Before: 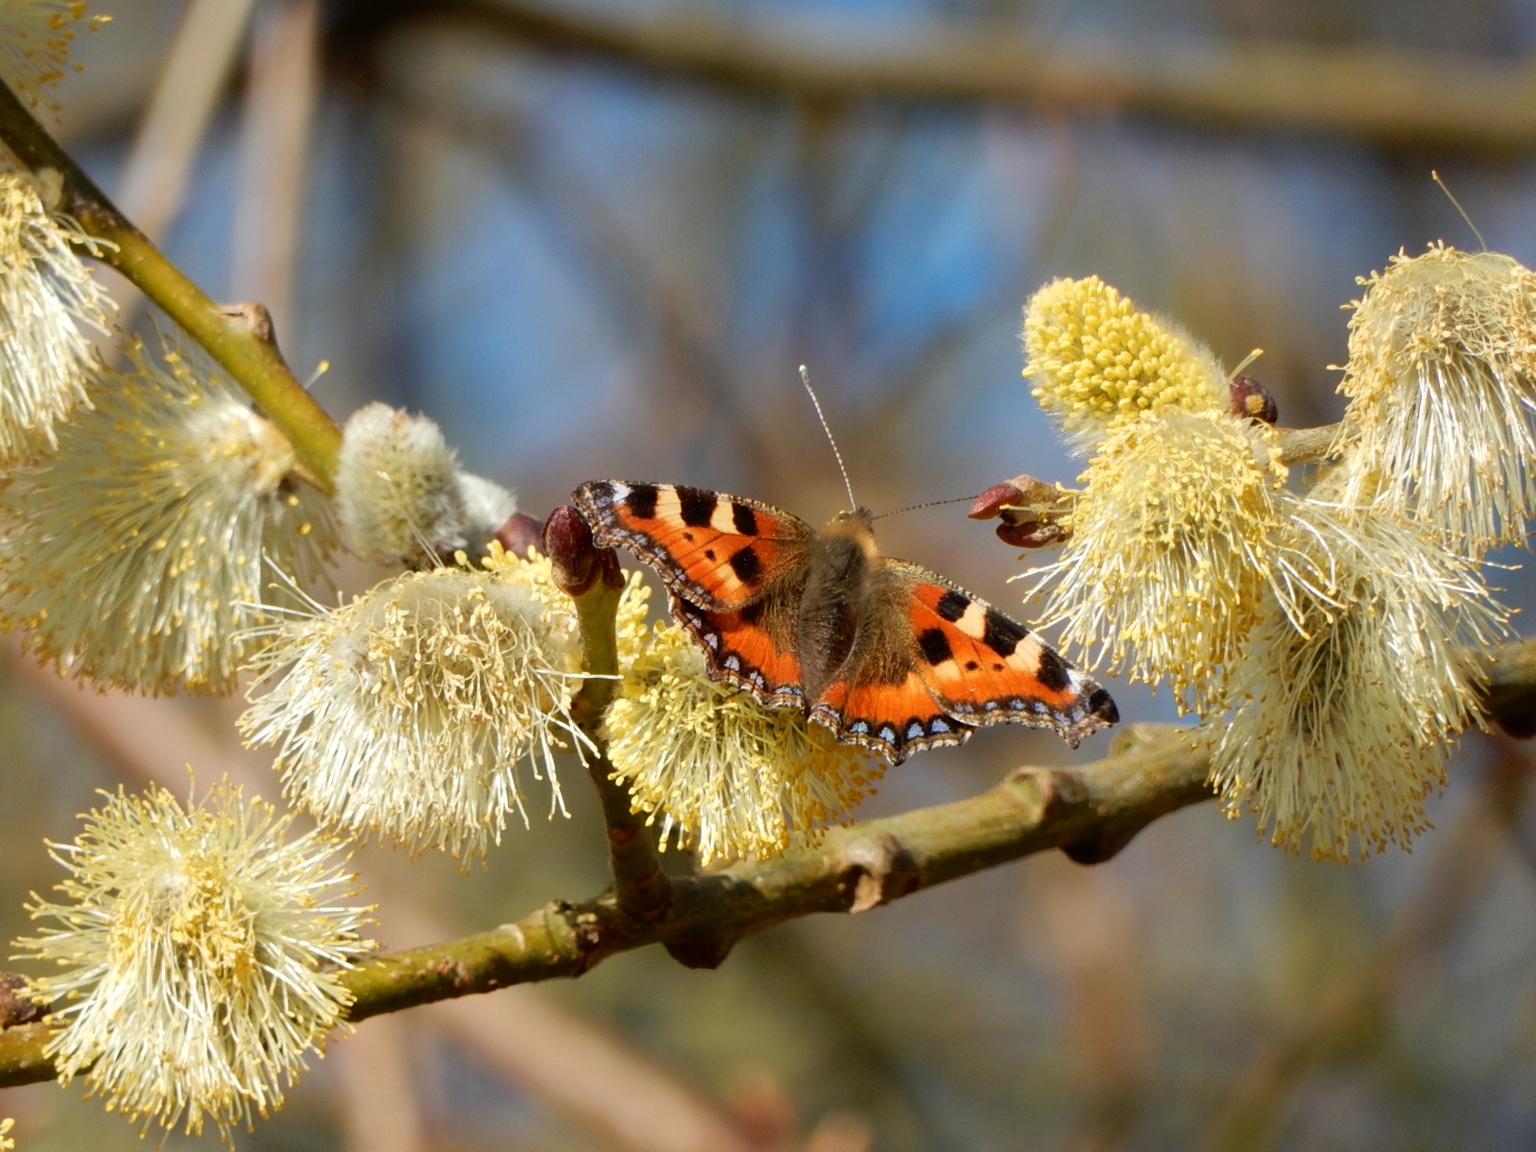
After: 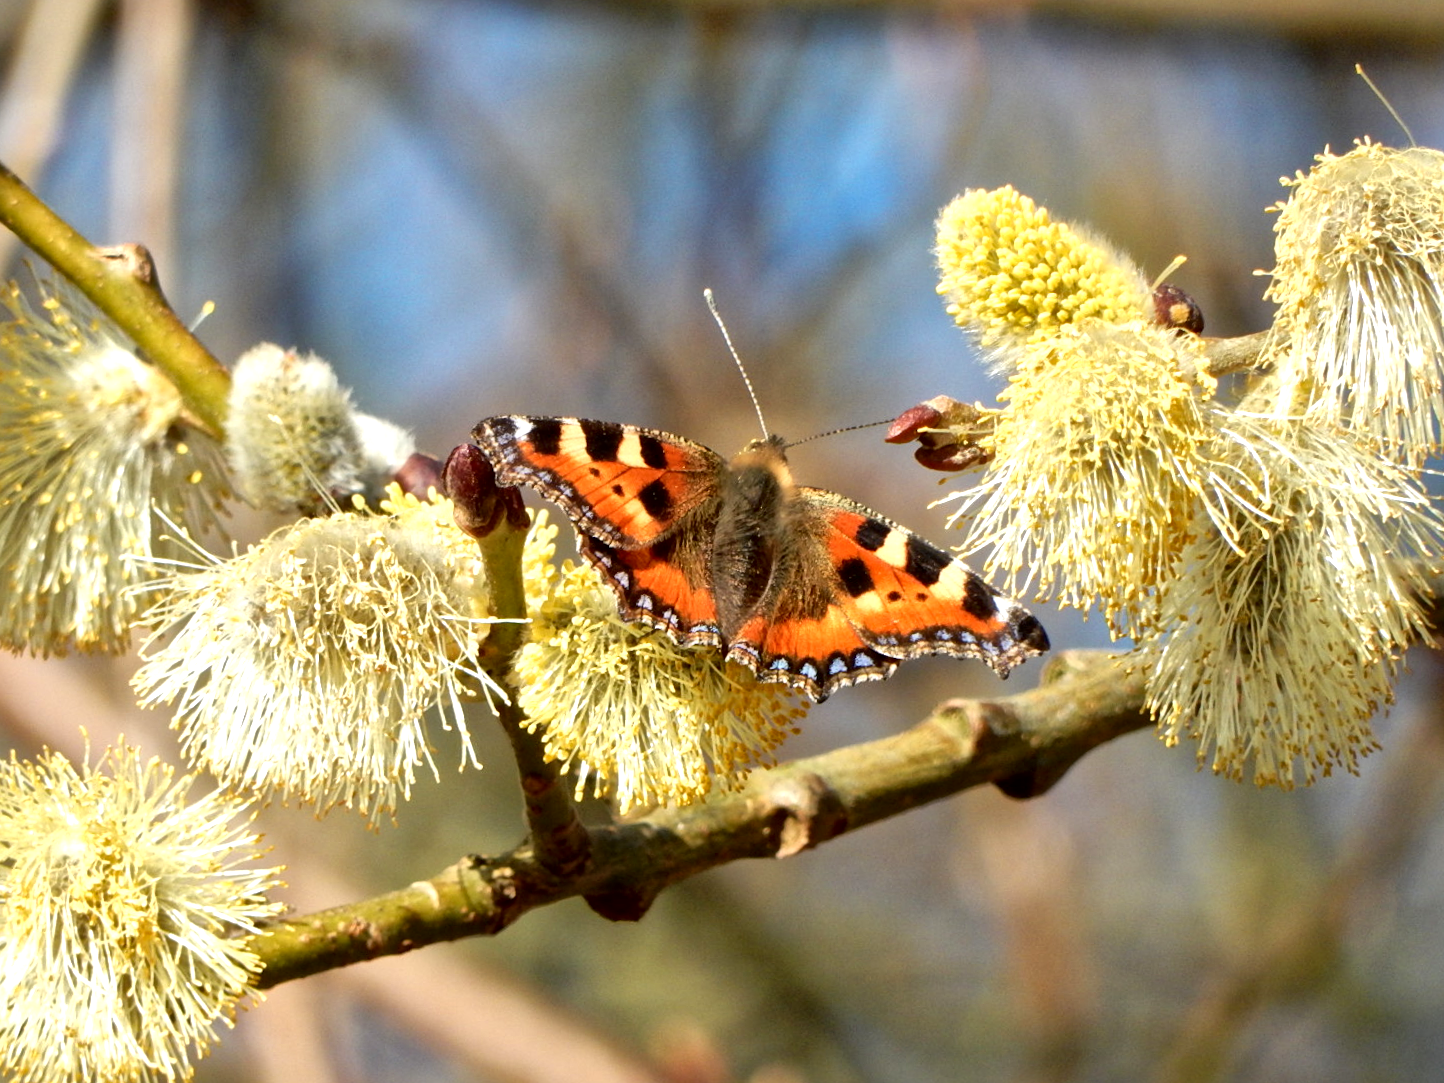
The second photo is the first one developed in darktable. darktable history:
crop and rotate: angle 1.96°, left 5.673%, top 5.673%
exposure: exposure 0.515 EV, compensate highlight preservation false
local contrast: mode bilateral grid, contrast 20, coarseness 19, detail 163%, midtone range 0.2
